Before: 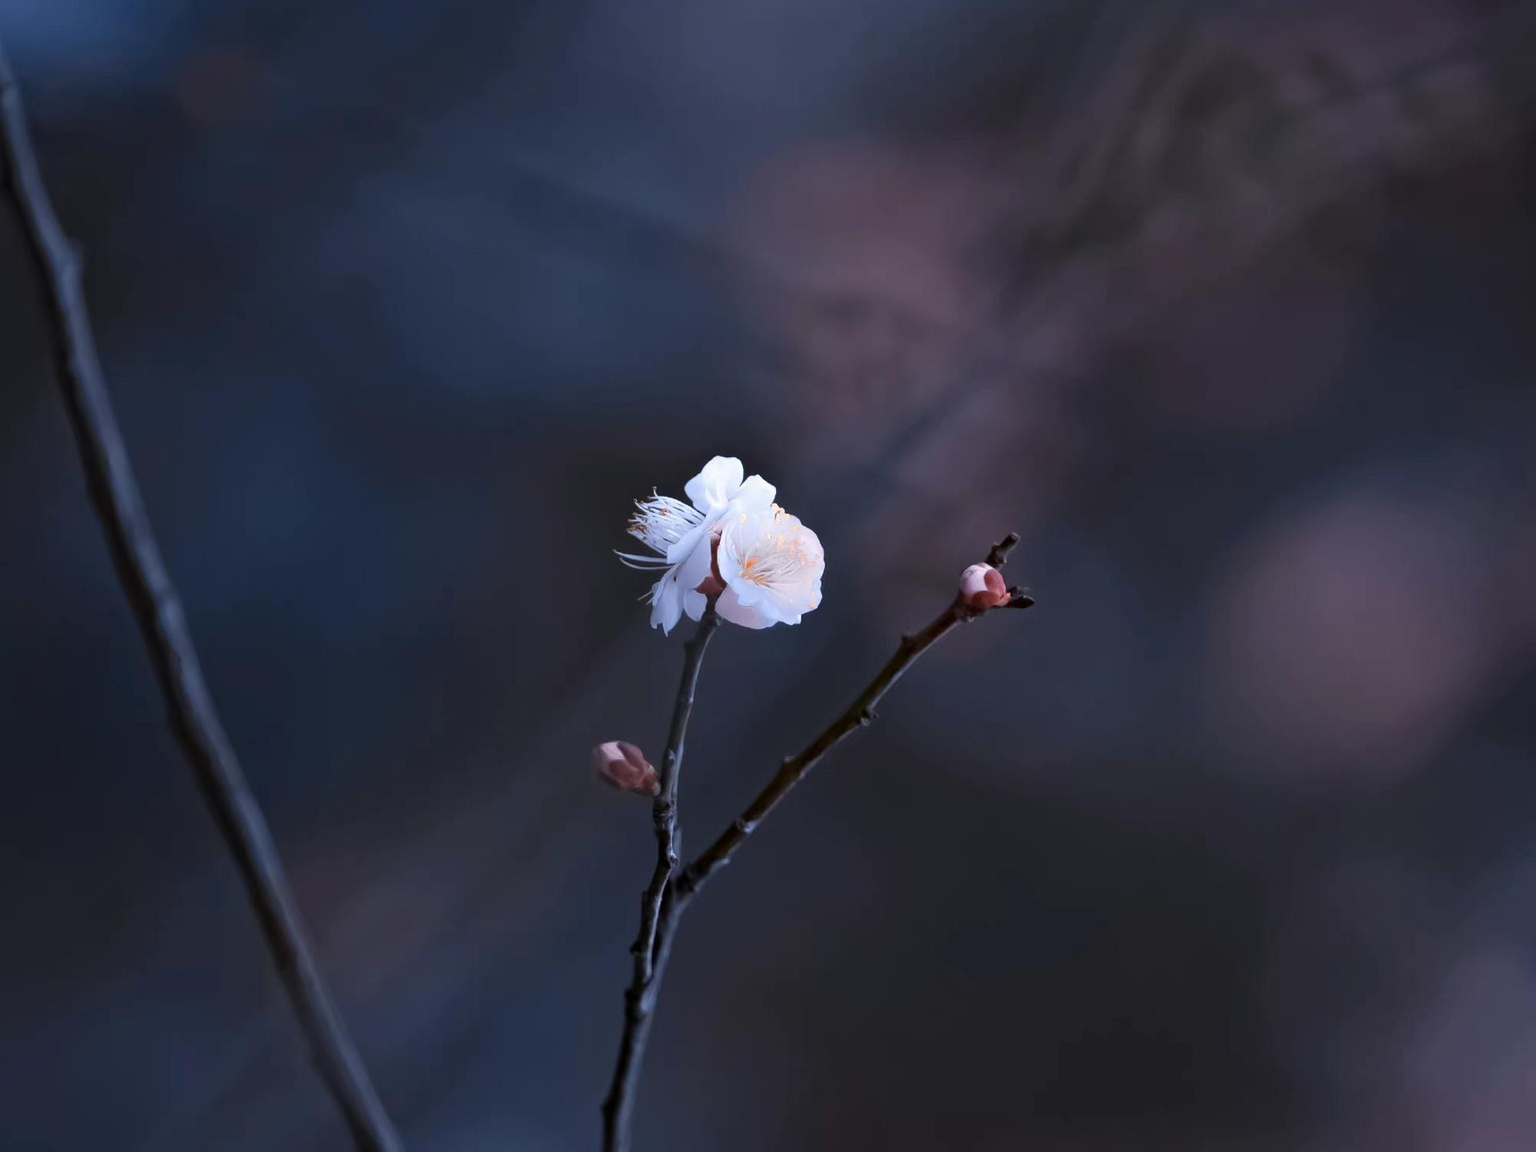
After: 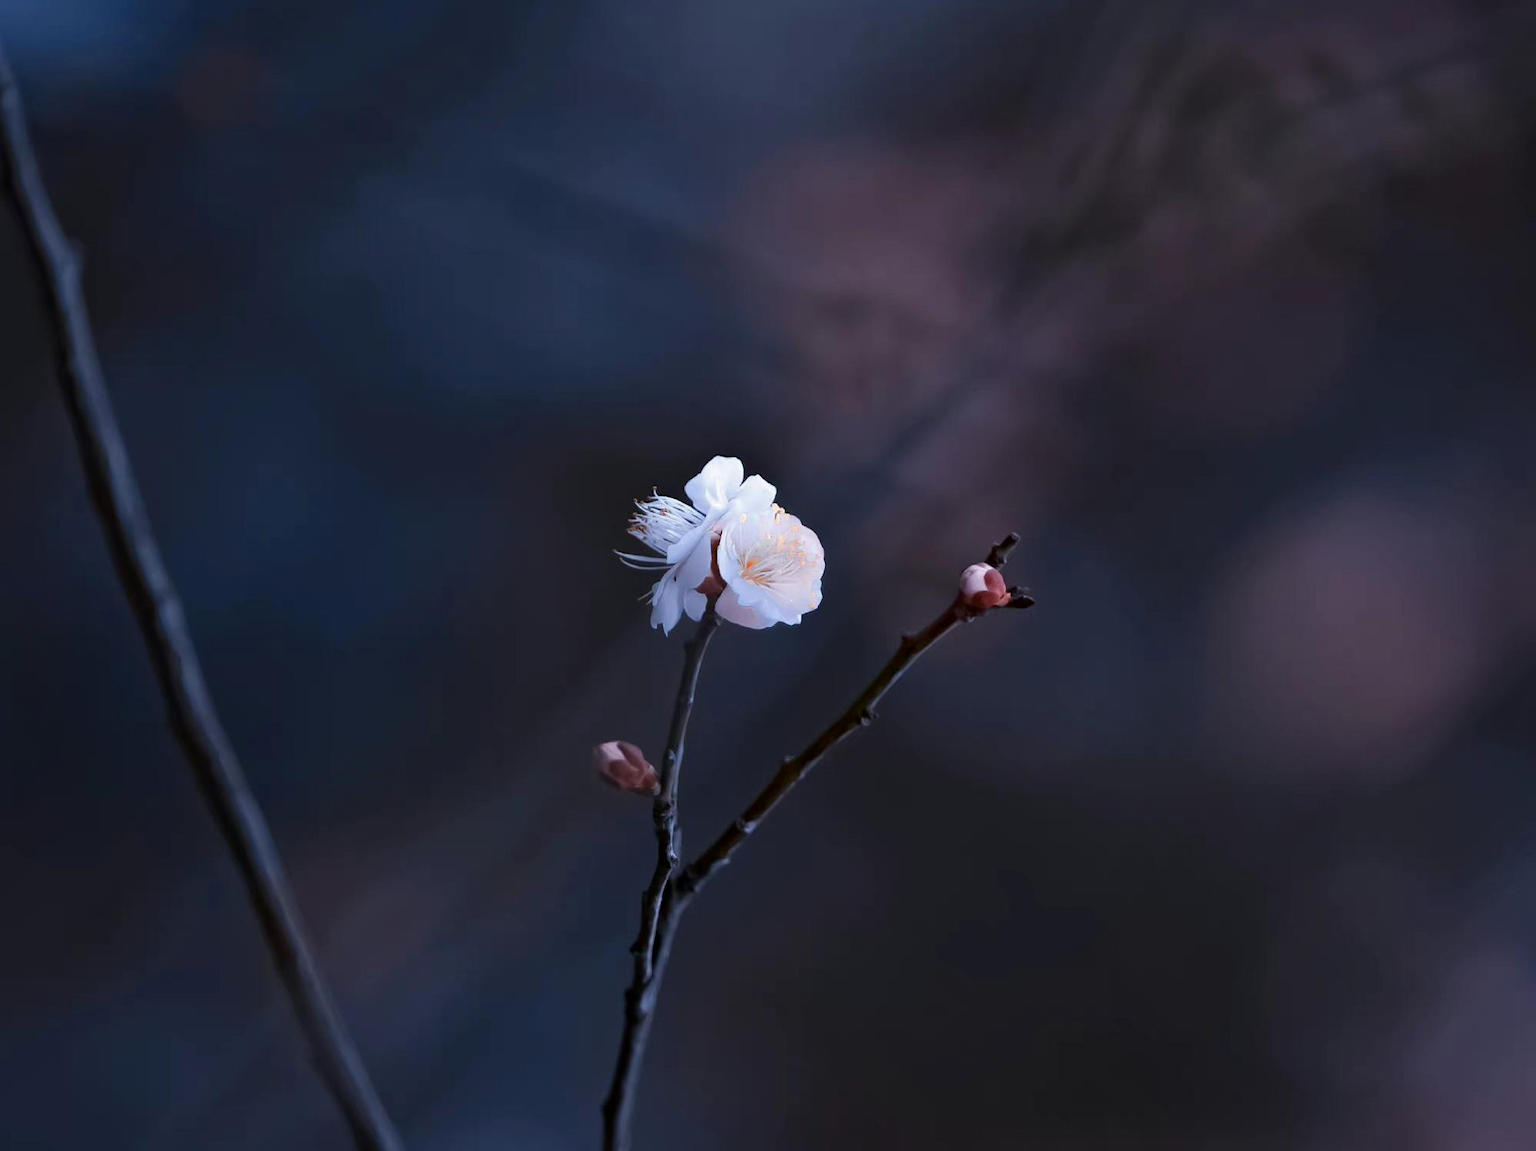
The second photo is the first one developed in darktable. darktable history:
contrast brightness saturation: brightness -0.098
shadows and highlights: shadows 25.27, highlights -23.99
